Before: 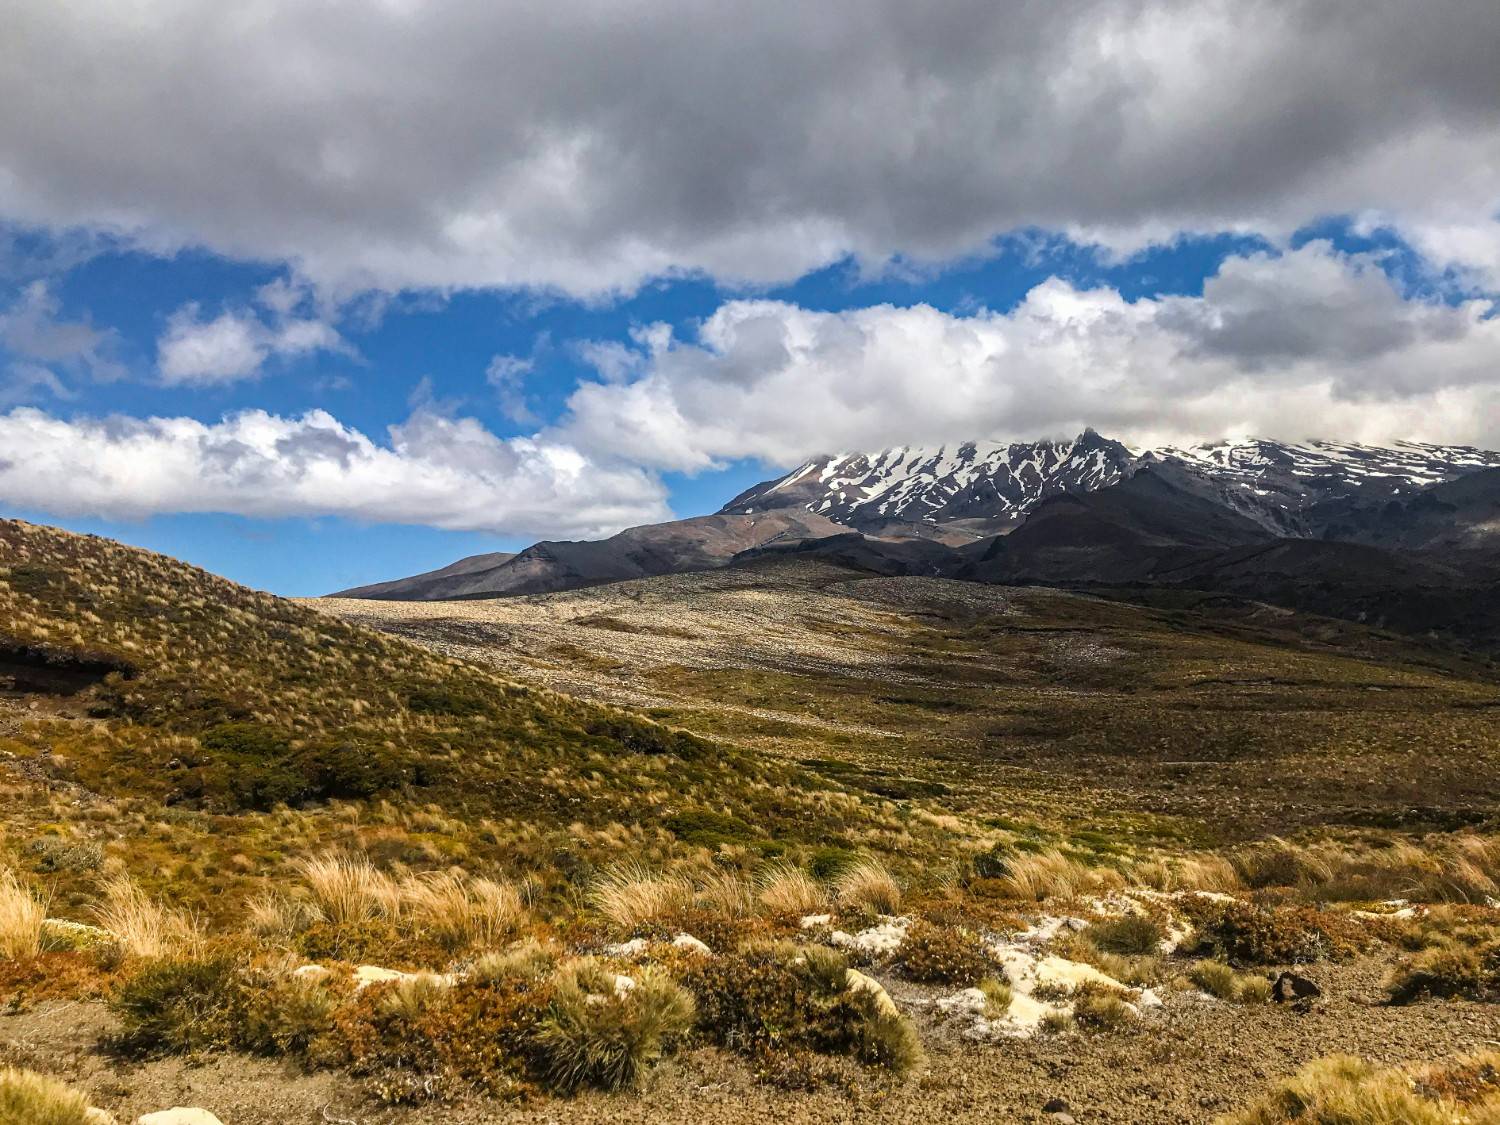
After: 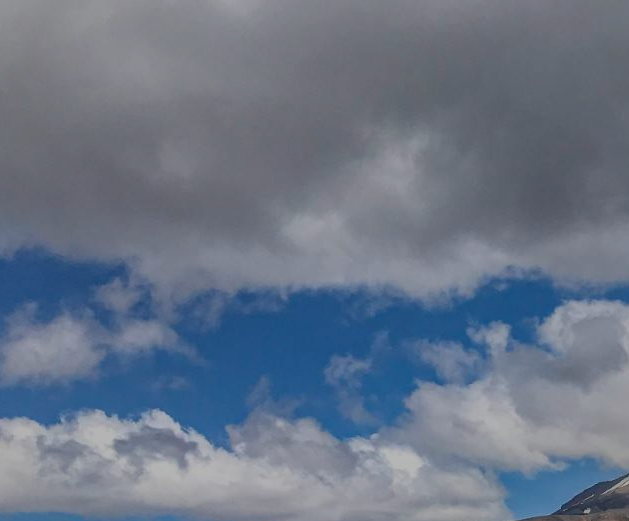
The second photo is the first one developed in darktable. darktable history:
crop and rotate: left 10.817%, top 0.062%, right 47.194%, bottom 53.626%
exposure: exposure -1 EV, compensate highlight preservation false
shadows and highlights: on, module defaults
